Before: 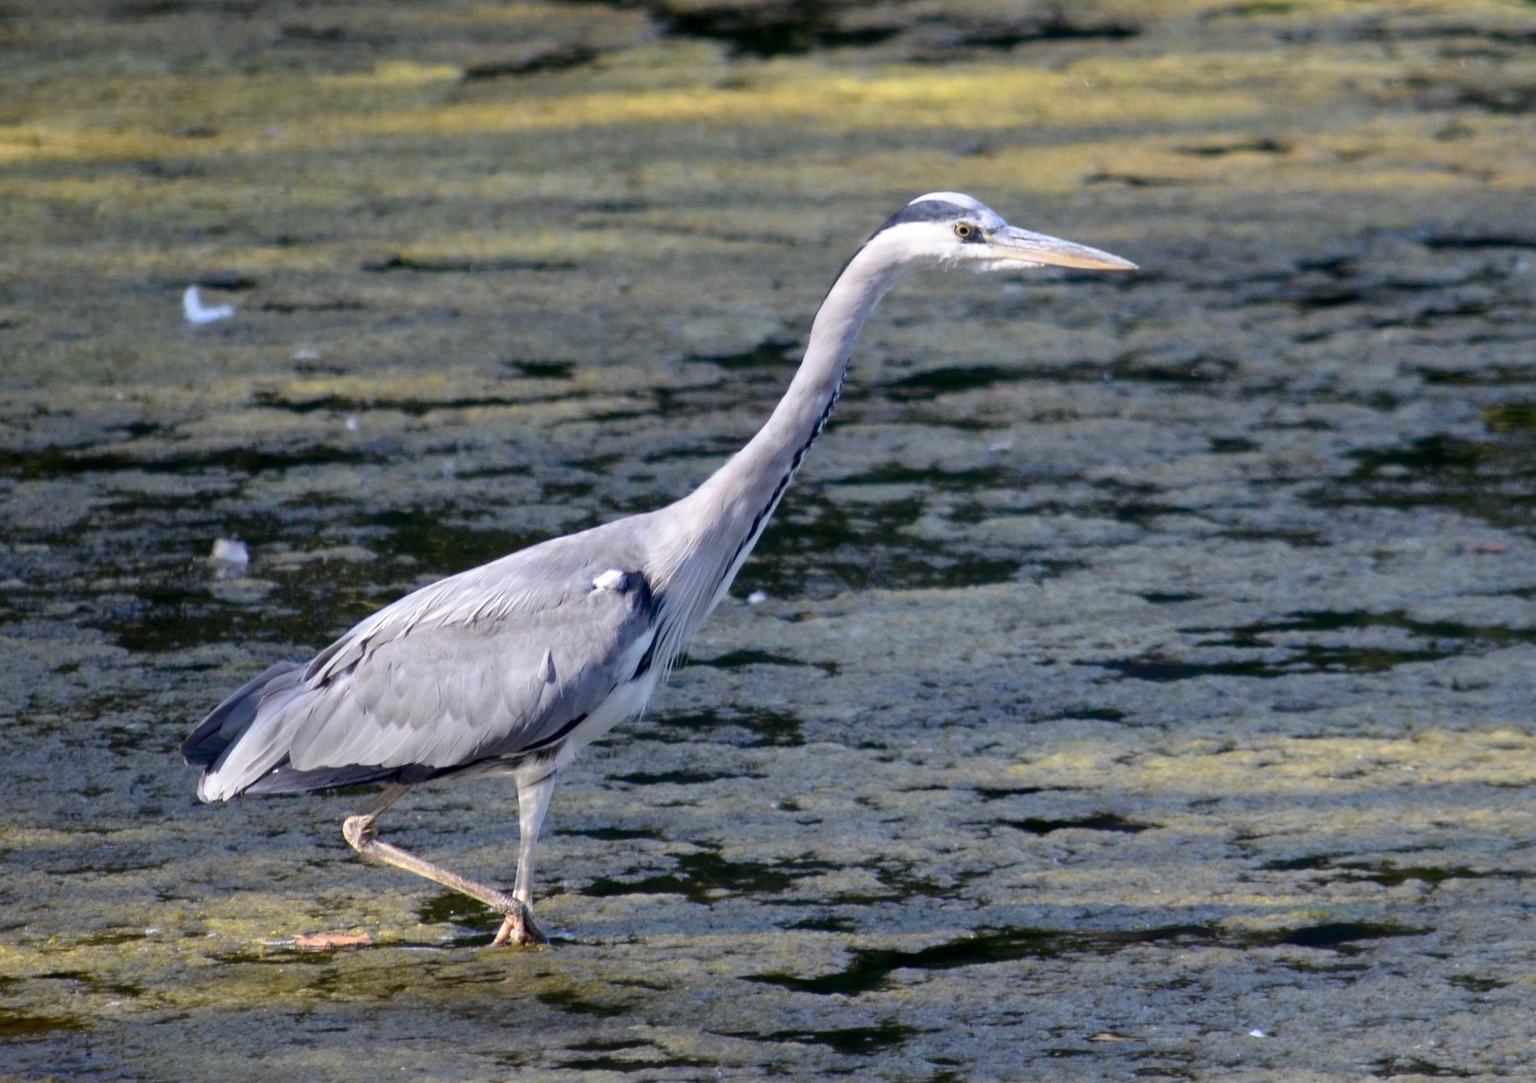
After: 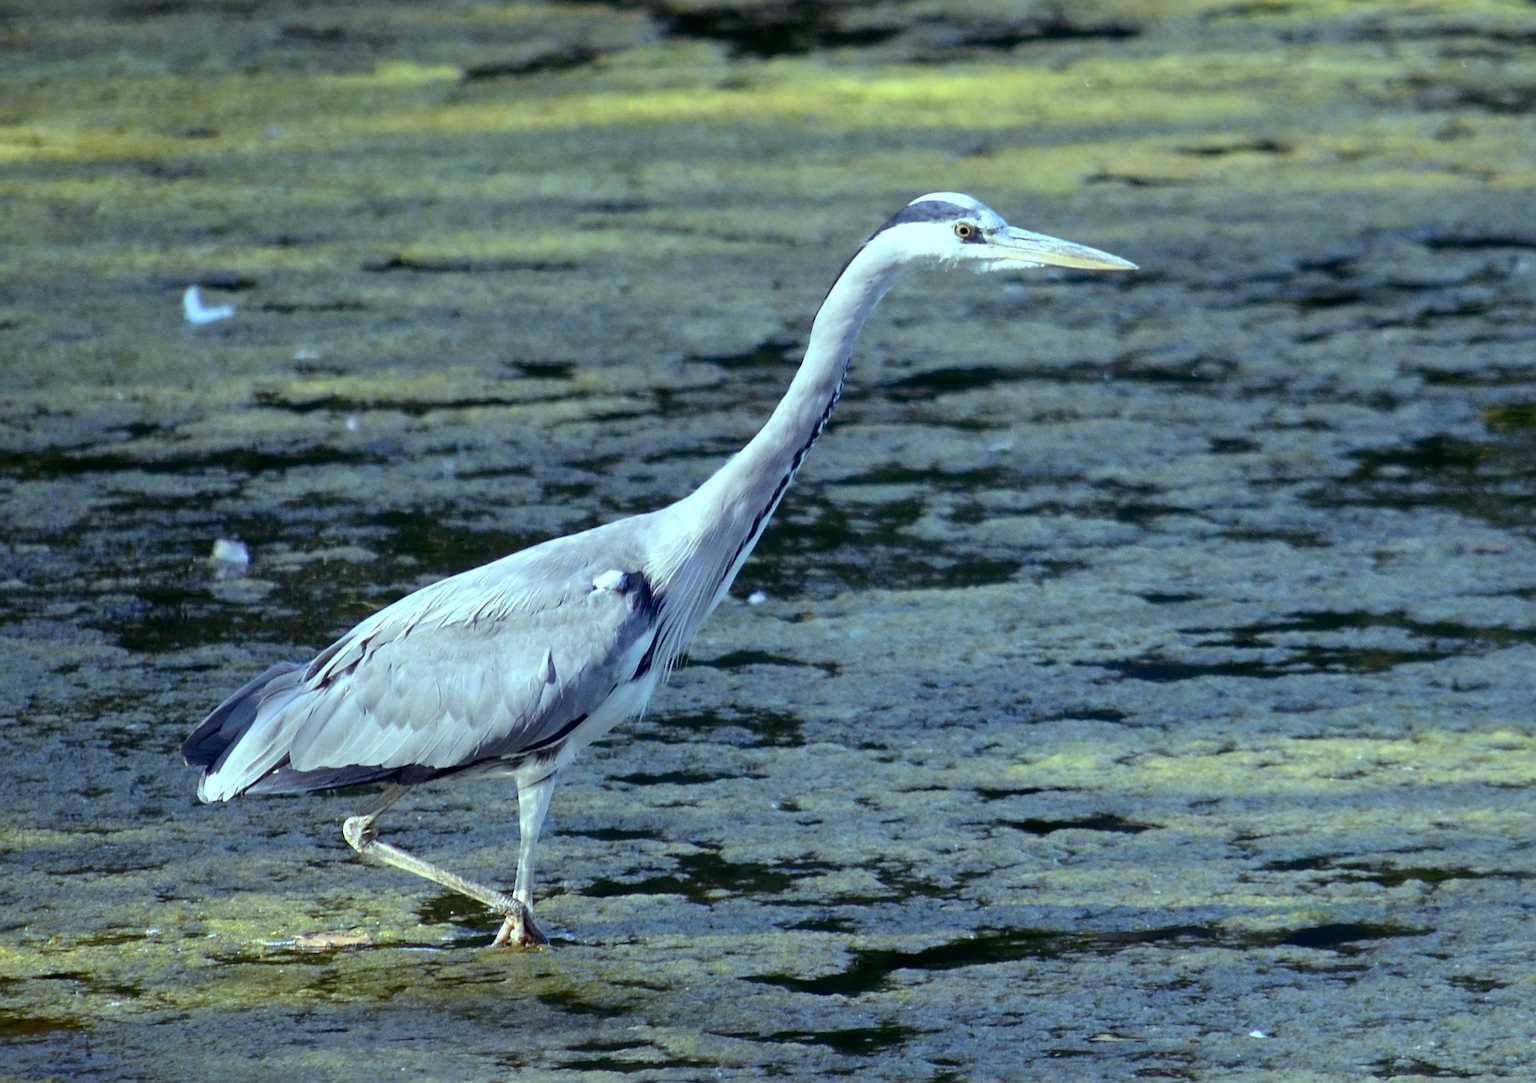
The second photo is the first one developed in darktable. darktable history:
color balance: mode lift, gamma, gain (sRGB), lift [0.997, 0.979, 1.021, 1.011], gamma [1, 1.084, 0.916, 0.998], gain [1, 0.87, 1.13, 1.101], contrast 4.55%, contrast fulcrum 38.24%, output saturation 104.09%
sharpen: on, module defaults
exposure: compensate exposure bias true, compensate highlight preservation false
color balance rgb: global vibrance 10%
